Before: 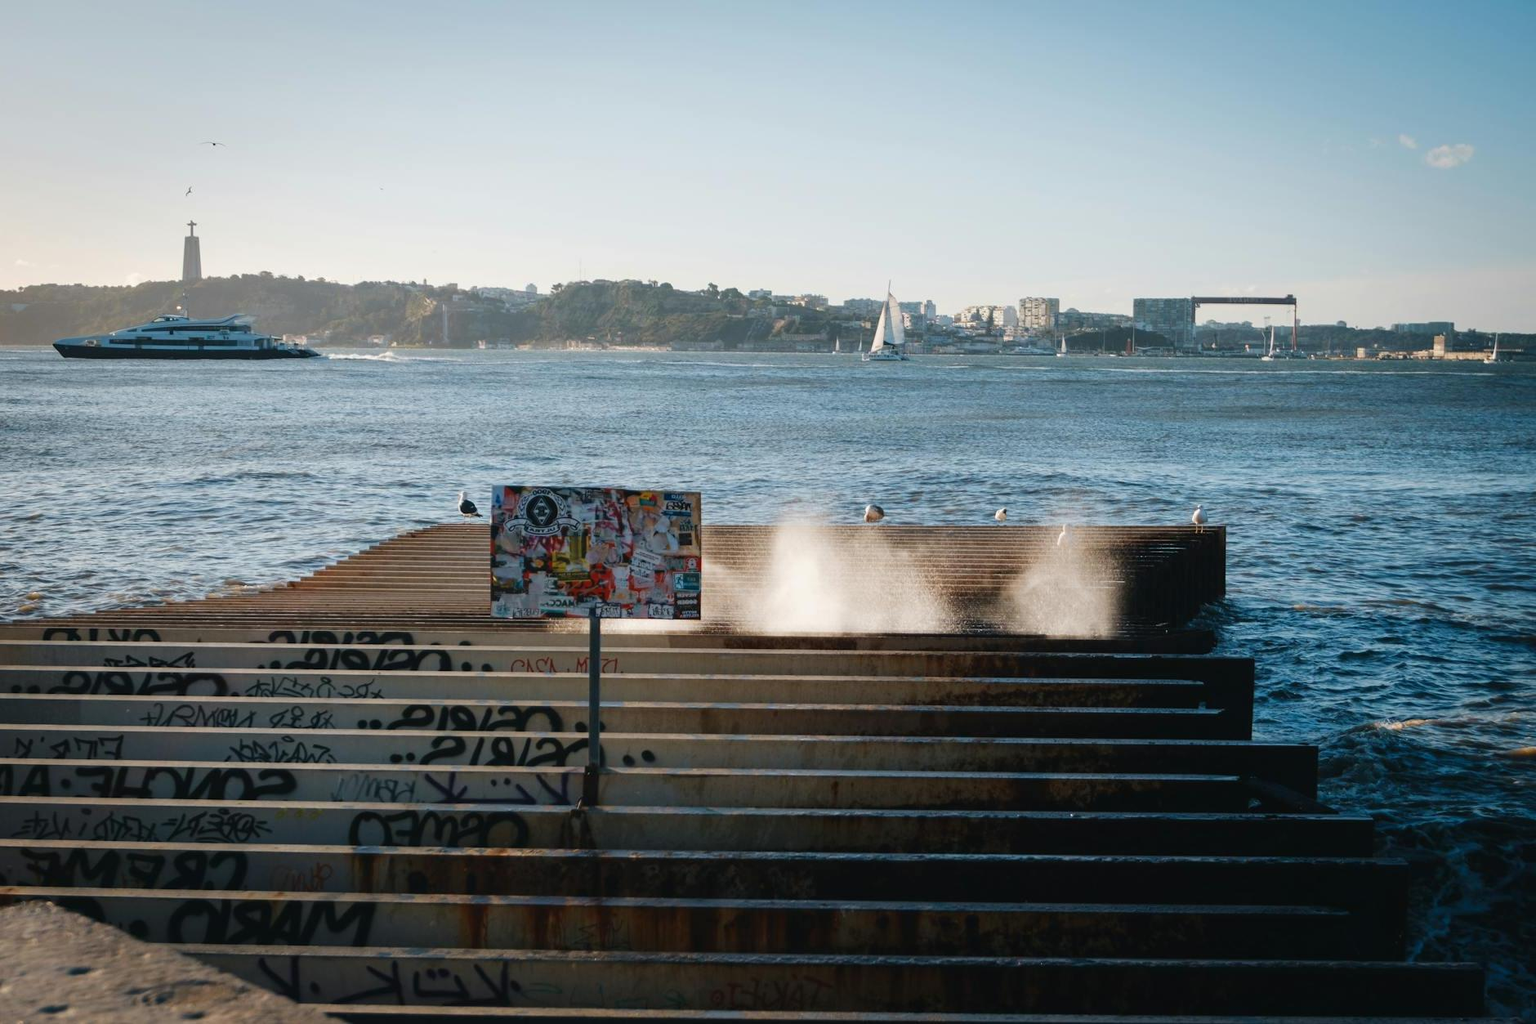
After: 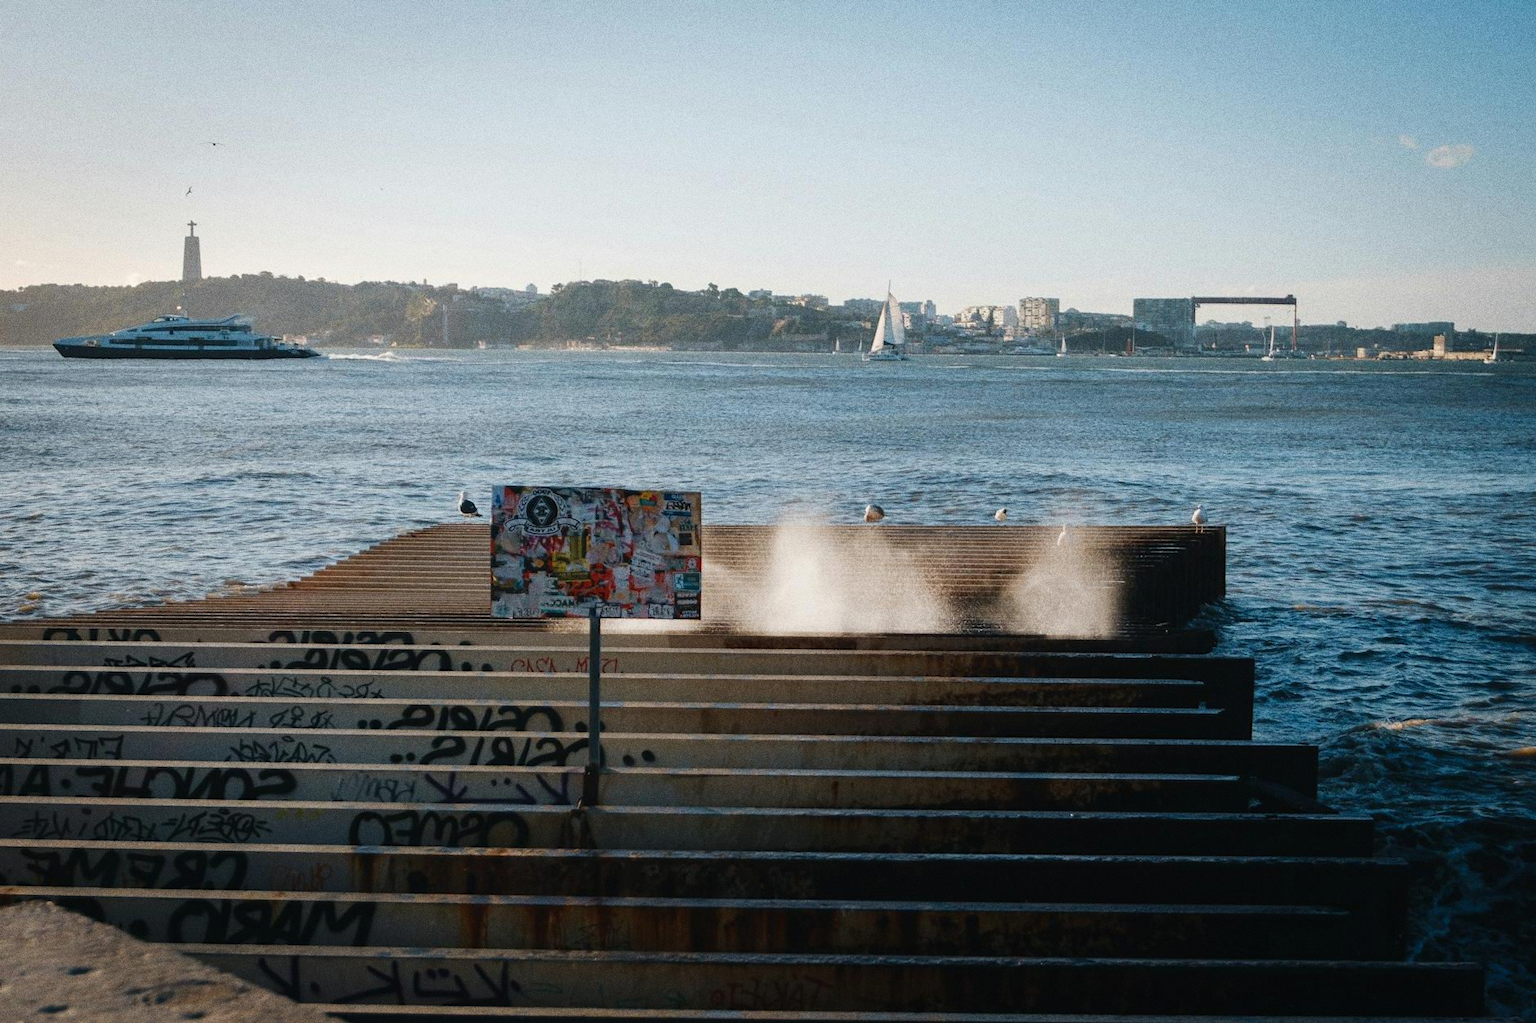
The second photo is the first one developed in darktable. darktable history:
grain: coarseness 0.09 ISO, strength 40%
graduated density: rotation -180°, offset 27.42
